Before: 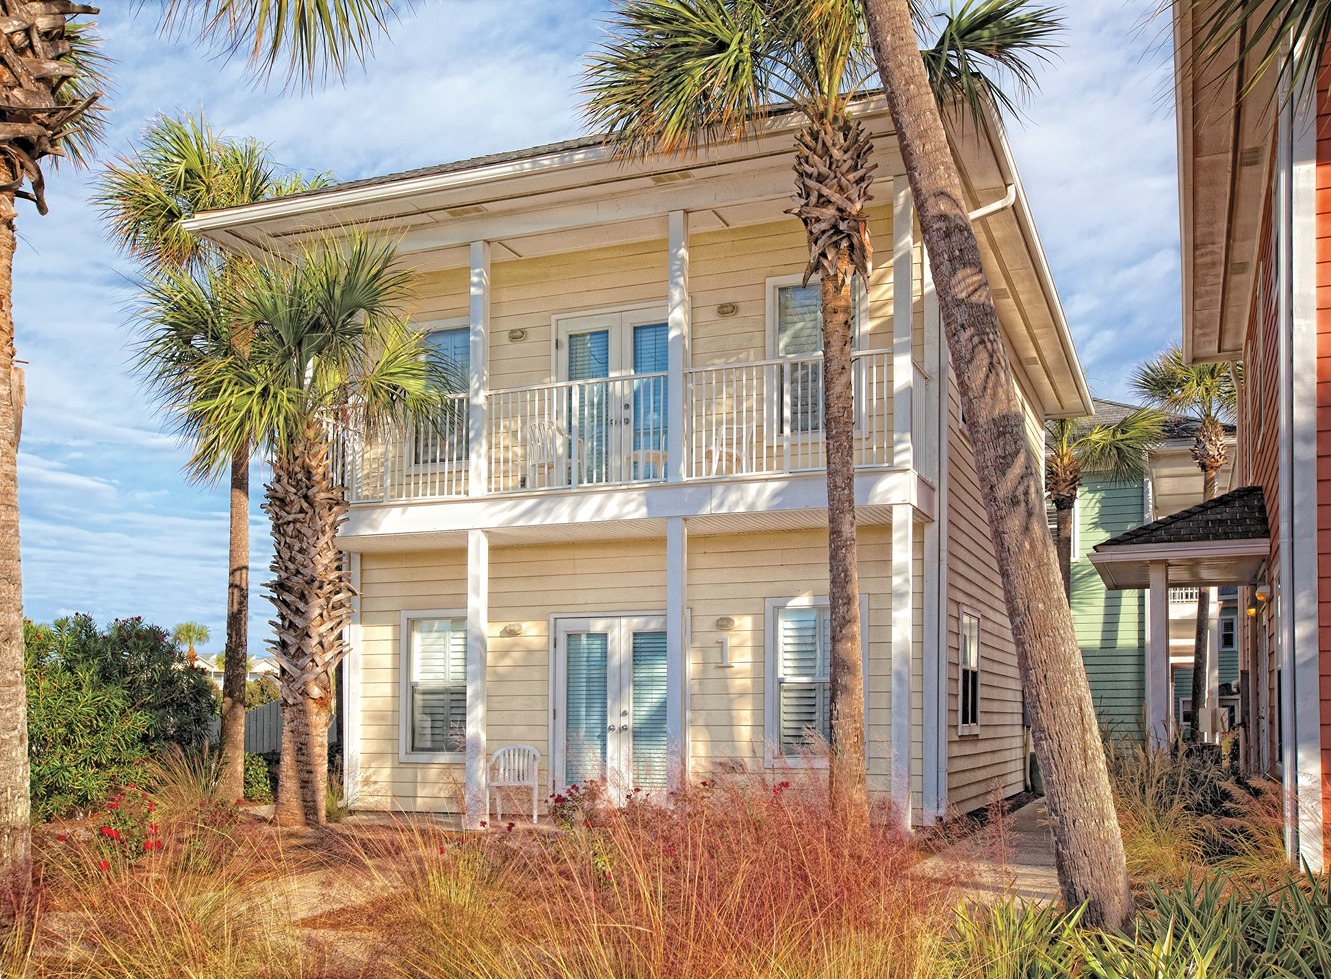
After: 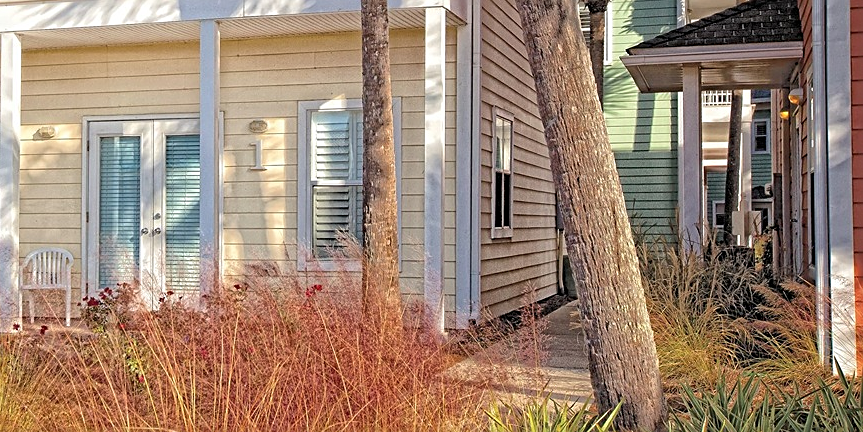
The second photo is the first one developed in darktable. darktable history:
crop and rotate: left 35.1%, top 50.789%, bottom 4.992%
sharpen: on, module defaults
